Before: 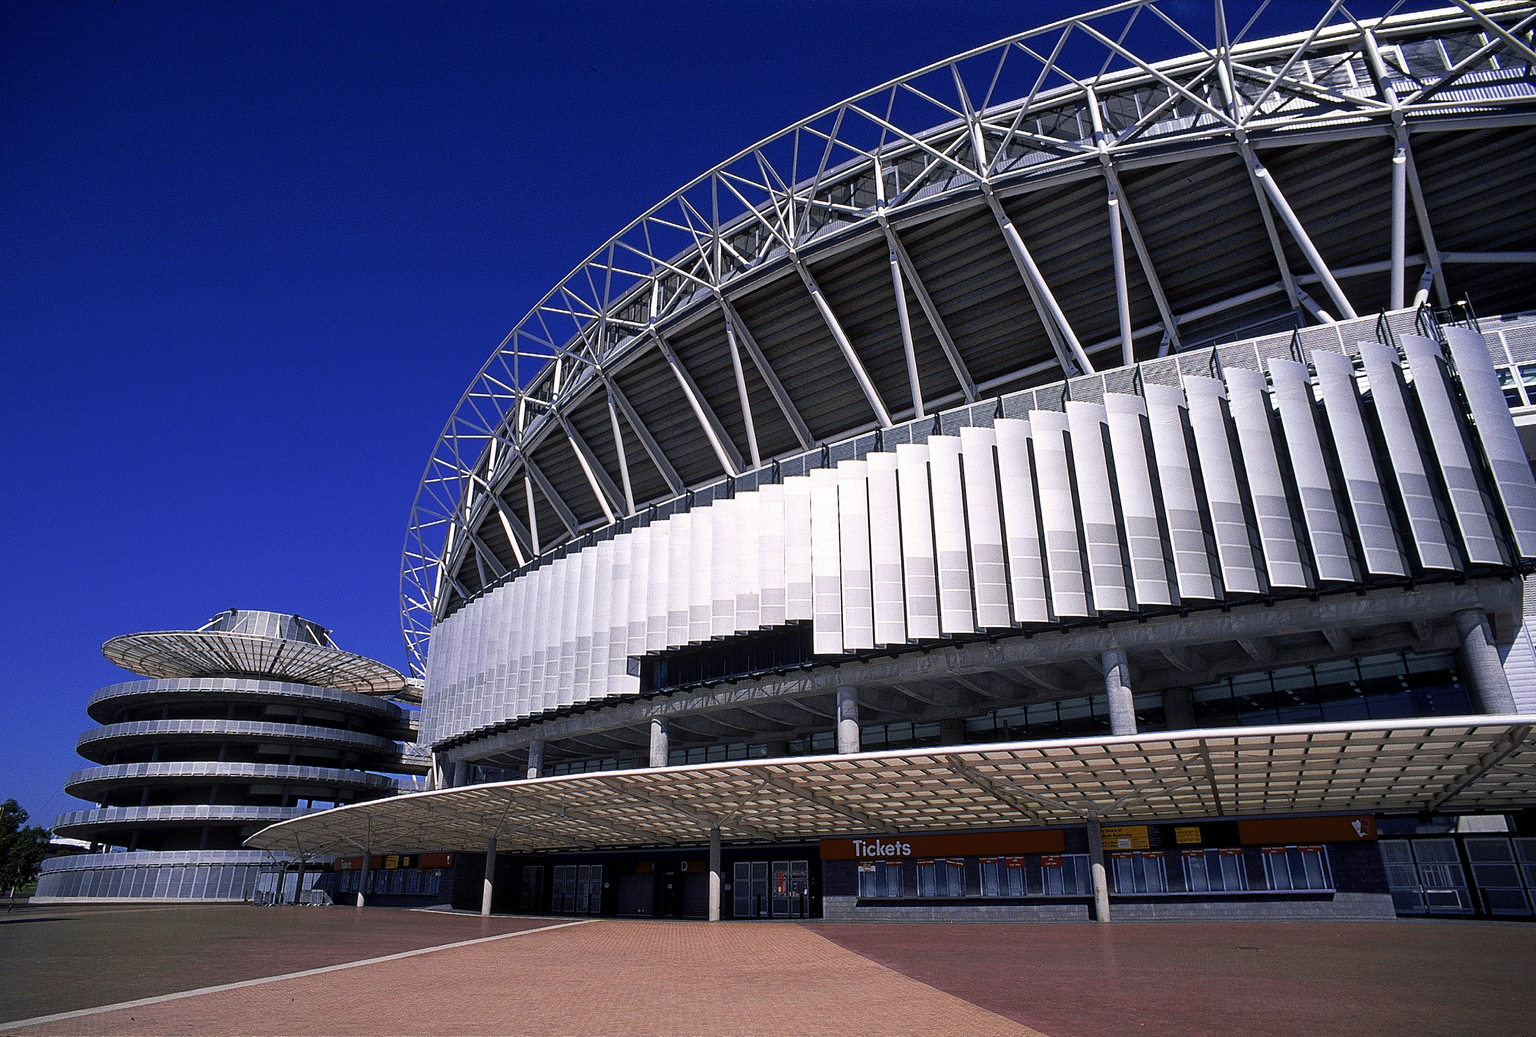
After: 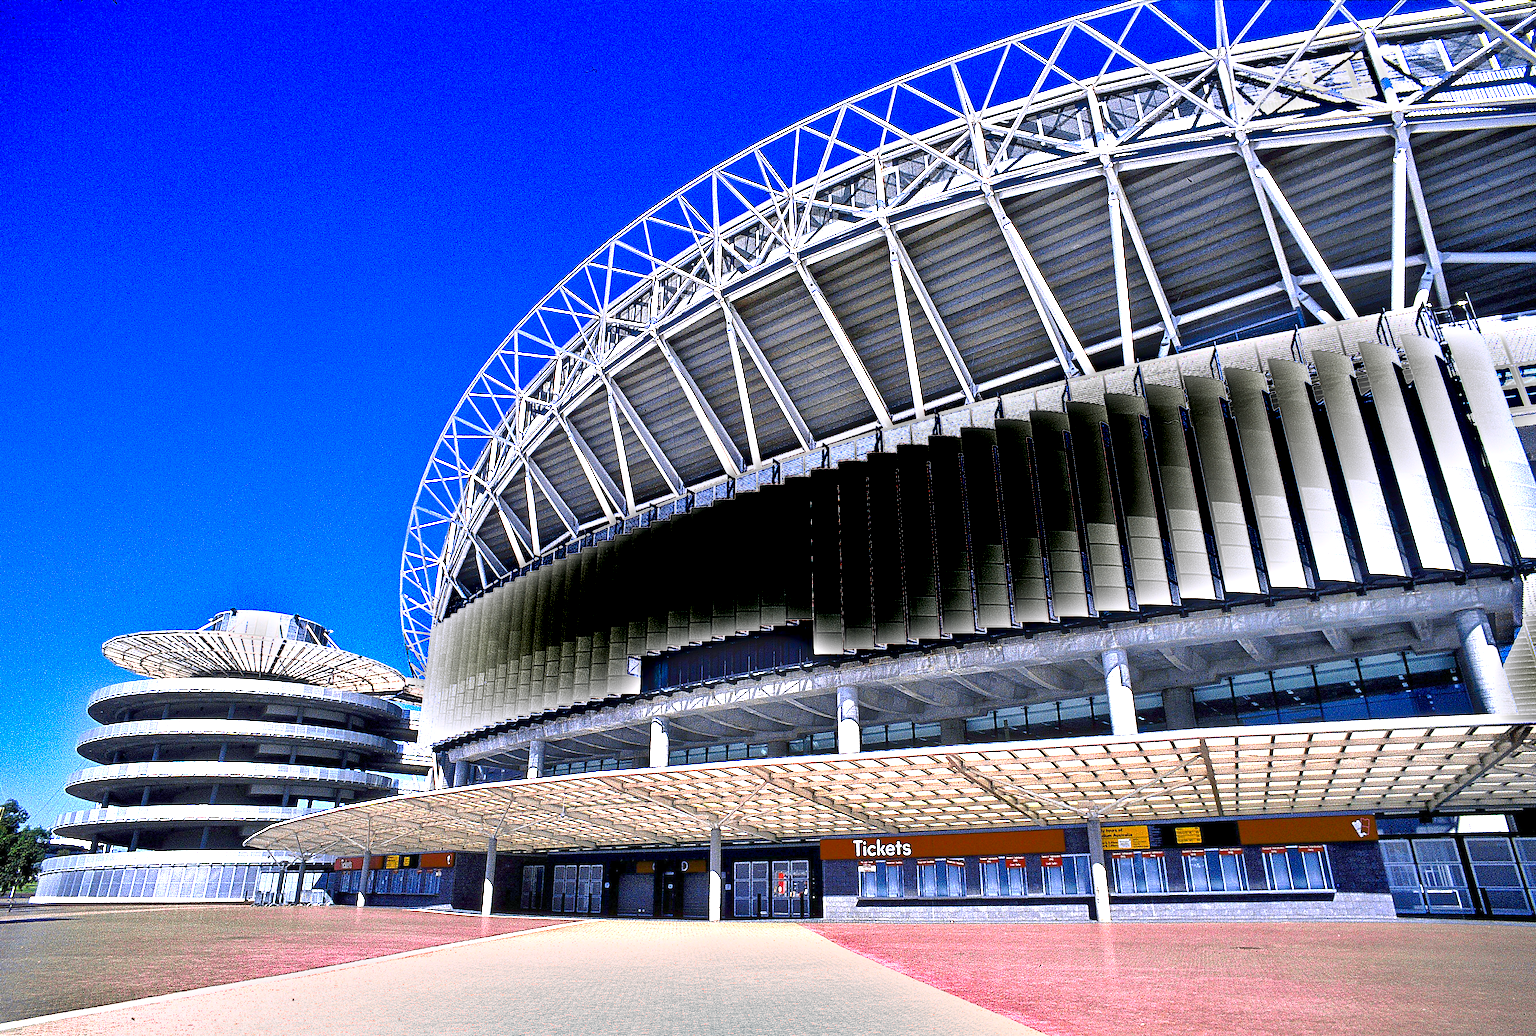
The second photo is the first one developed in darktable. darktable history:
exposure: exposure 2.956 EV, compensate highlight preservation false
shadows and highlights: soften with gaussian
color balance rgb: shadows lift › luminance -7.757%, shadows lift › chroma 2.367%, shadows lift › hue 201.75°, perceptual saturation grading › global saturation 20%, perceptual saturation grading › highlights -14.311%, perceptual saturation grading › shadows 49.857%, global vibrance 20%
